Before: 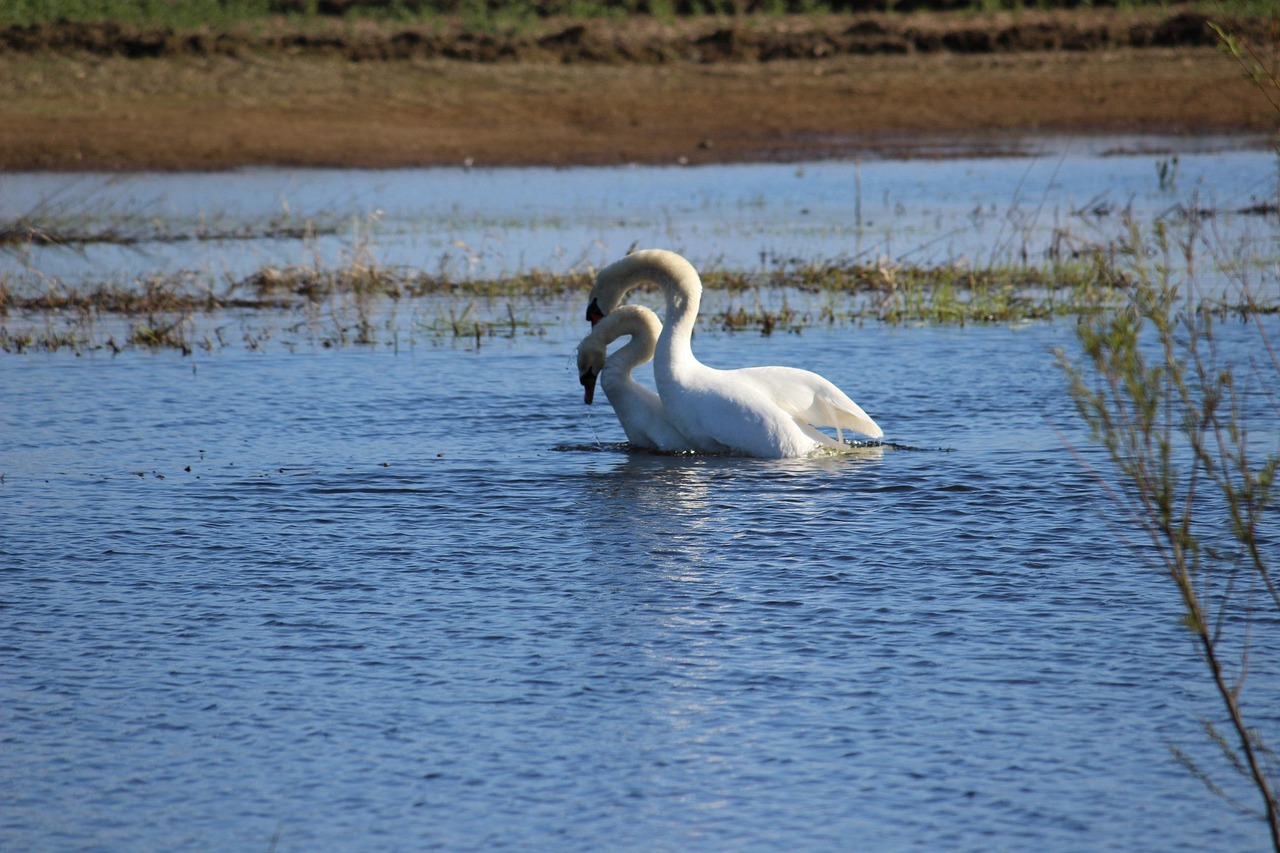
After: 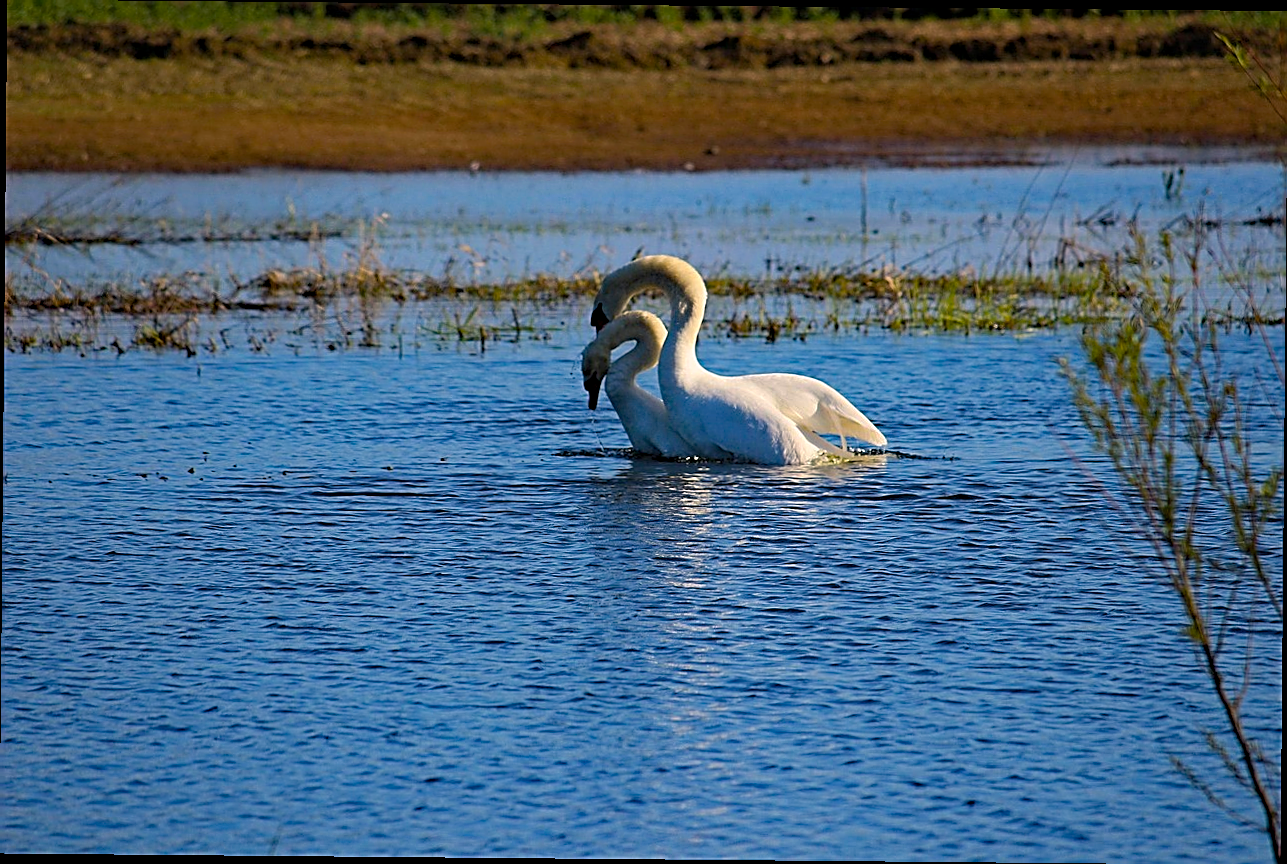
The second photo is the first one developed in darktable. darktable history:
exposure: exposure -0.146 EV, compensate highlight preservation false
tone equalizer: edges refinement/feathering 500, mask exposure compensation -1.57 EV, preserve details no
color balance rgb: highlights gain › chroma 2.919%, highlights gain › hue 61.15°, perceptual saturation grading › global saturation 31.034%, global vibrance 20.669%
haze removal: strength 0.298, distance 0.243, adaptive false
crop and rotate: angle -0.52°
sharpen: amount 0.996
